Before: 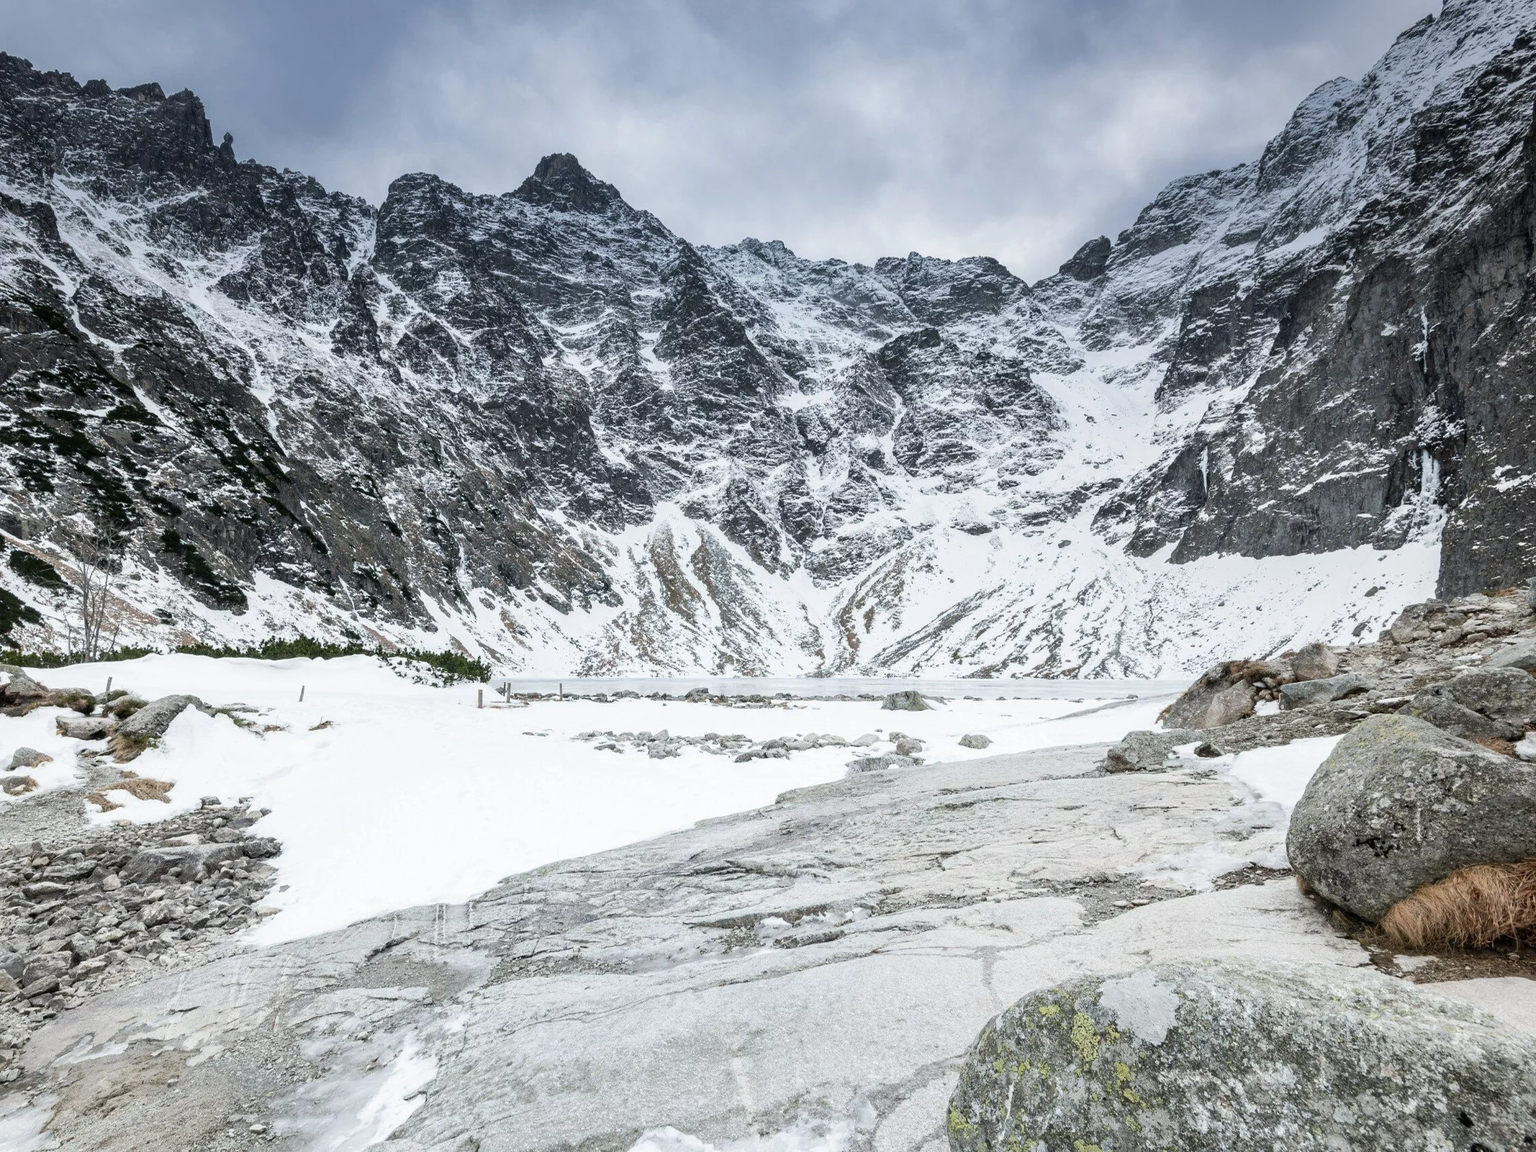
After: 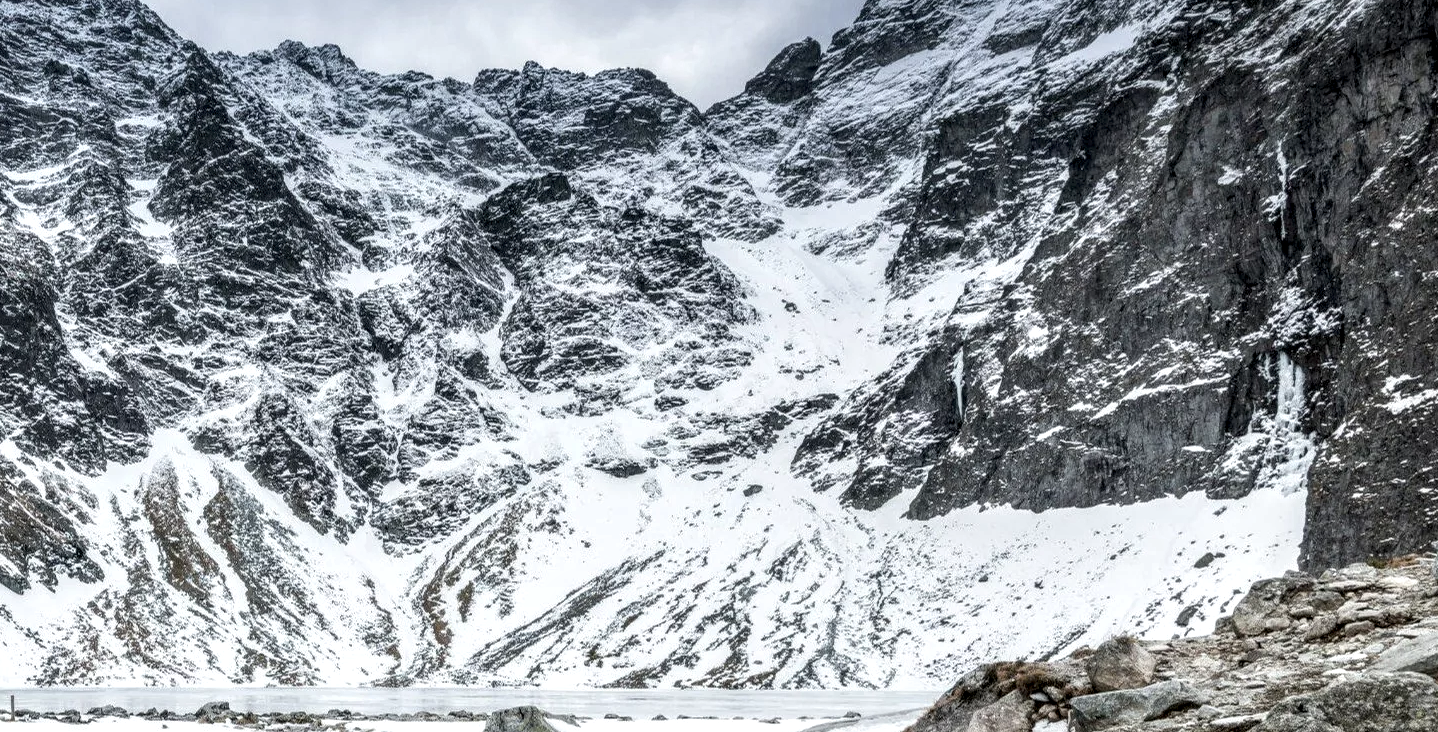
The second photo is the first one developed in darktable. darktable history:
local contrast: highlights 60%, shadows 60%, detail 160%
crop: left 36.005%, top 18.293%, right 0.31%, bottom 38.444%
